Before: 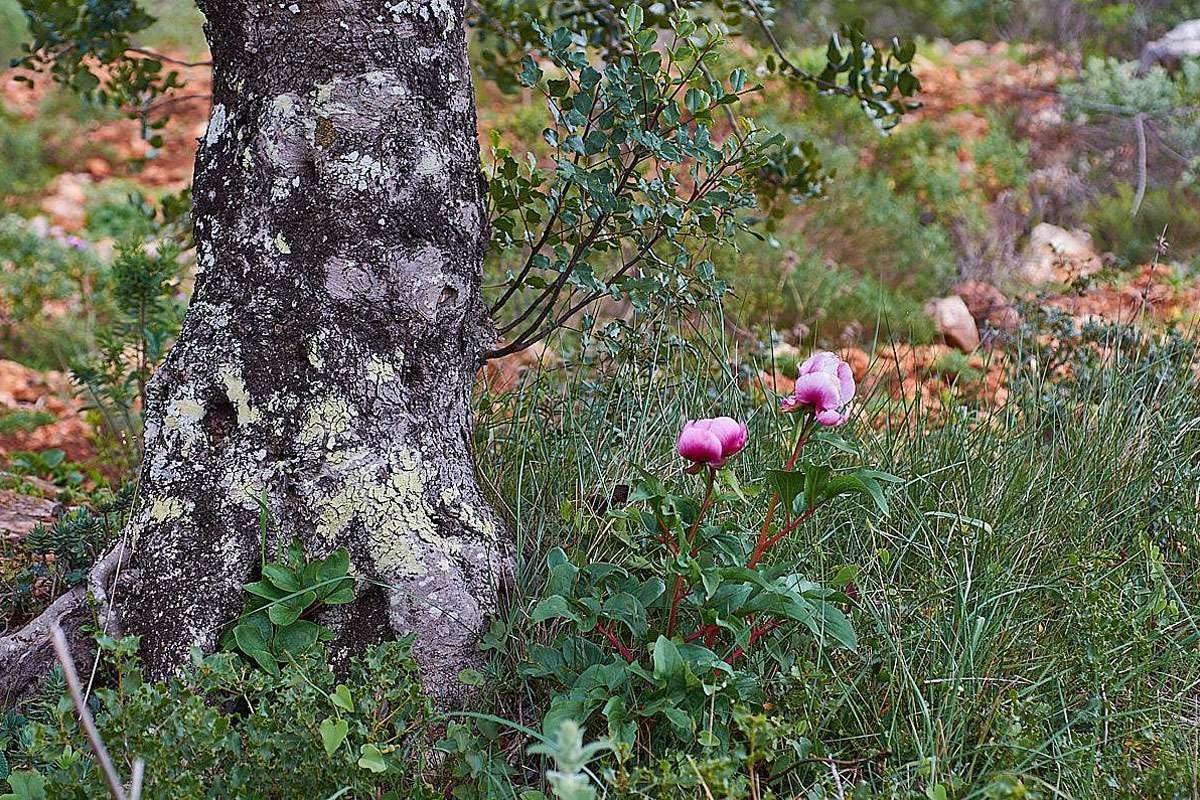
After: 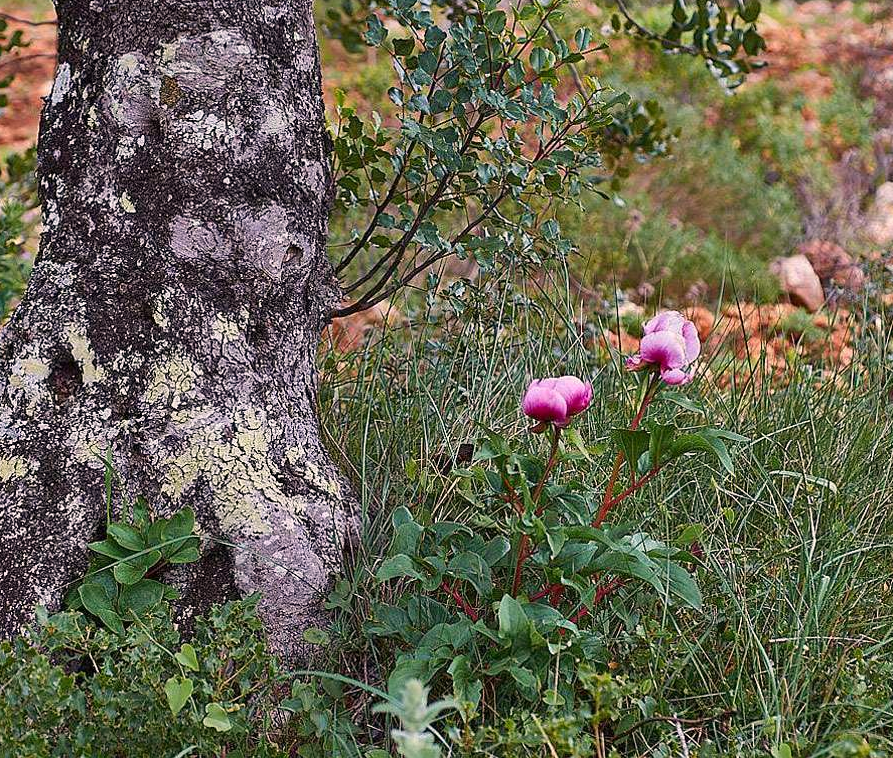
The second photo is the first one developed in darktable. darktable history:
color correction: highlights a* 5.94, highlights b* 4.68
crop and rotate: left 12.96%, top 5.232%, right 12.59%
